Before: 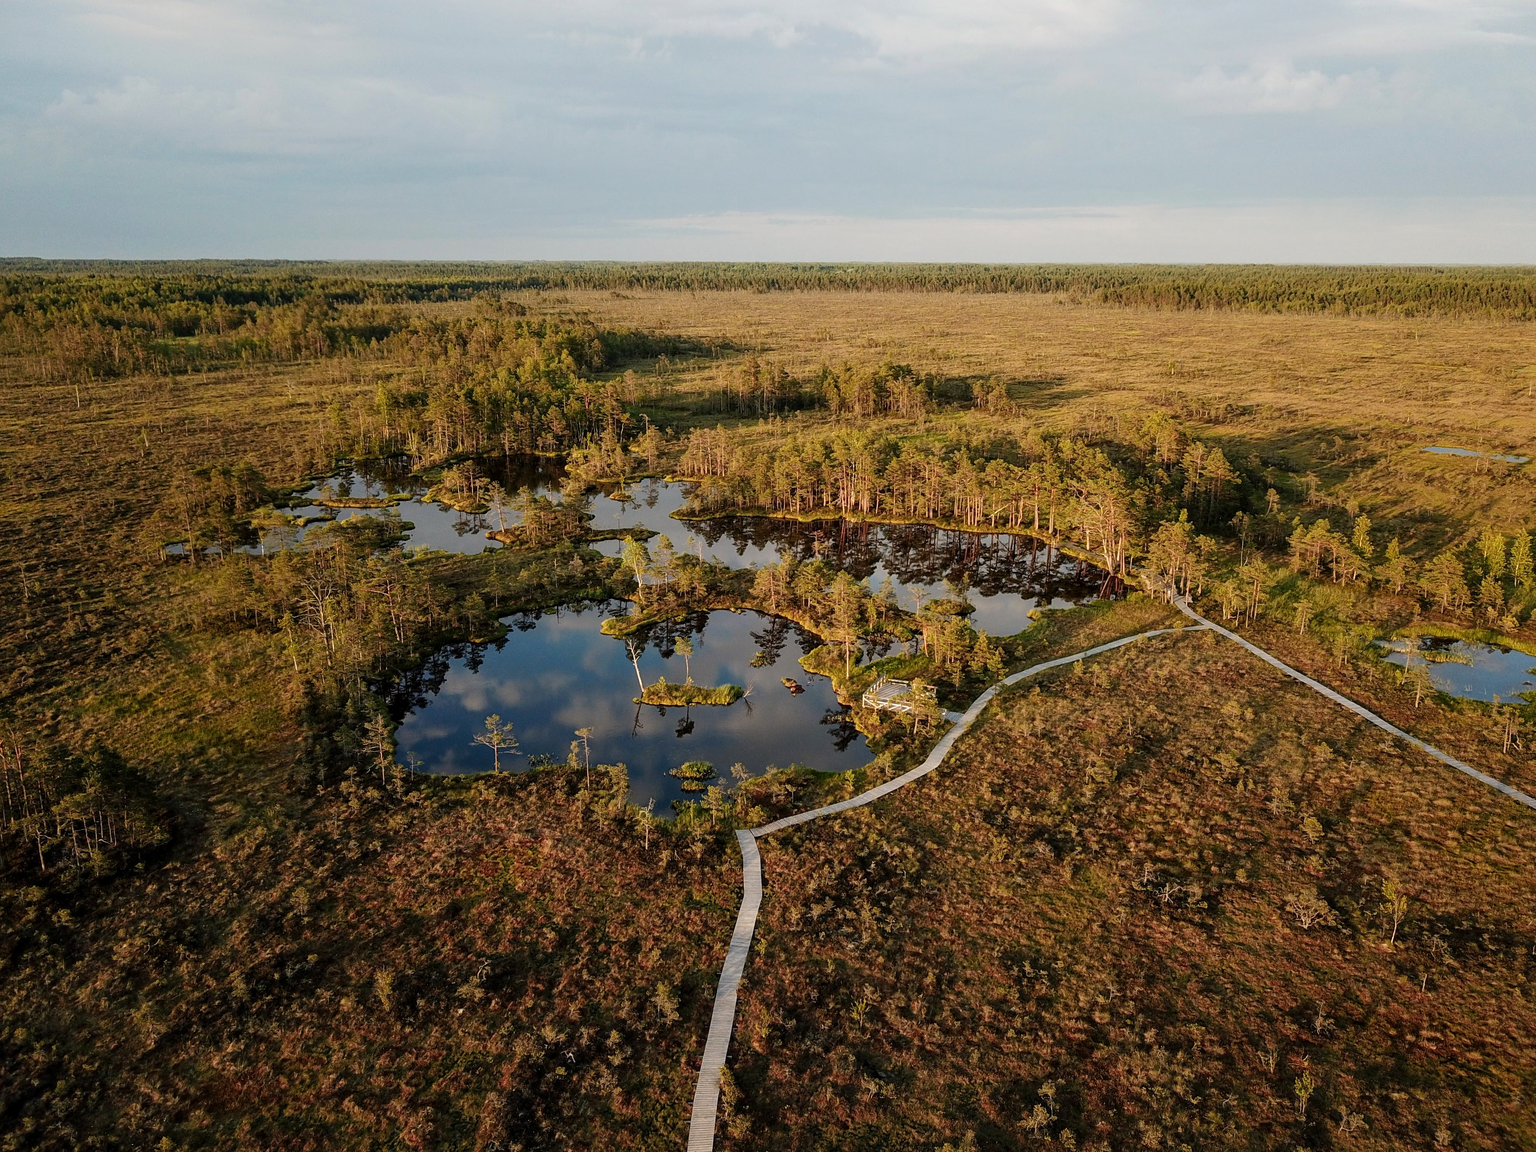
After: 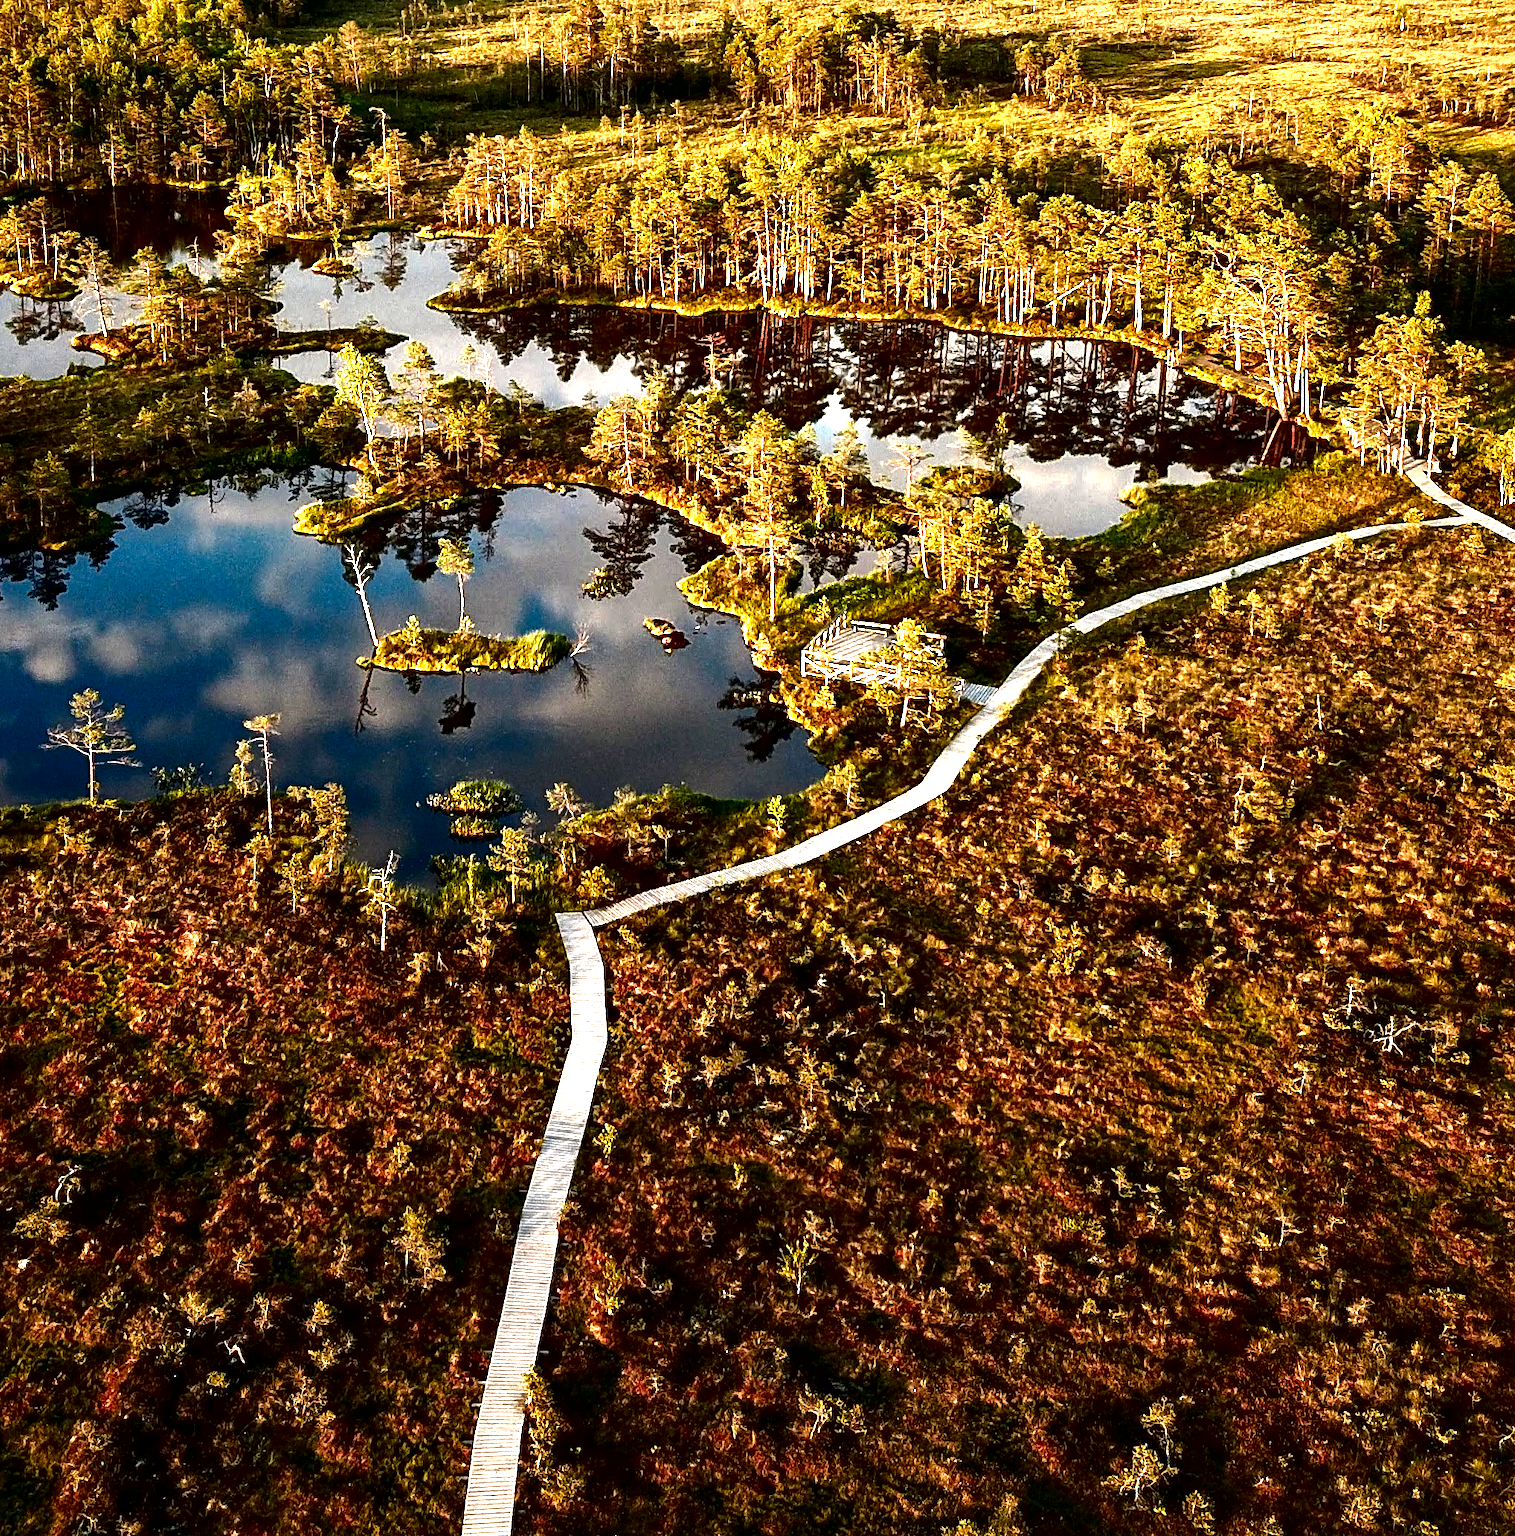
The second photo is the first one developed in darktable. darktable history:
contrast brightness saturation: contrast 0.09, brightness -0.59, saturation 0.17
exposure: black level correction 0, exposure 0.7 EV, compensate exposure bias true, compensate highlight preservation false
crop and rotate: left 29.237%, top 31.152%, right 19.807%
local contrast: mode bilateral grid, contrast 20, coarseness 50, detail 140%, midtone range 0.2
